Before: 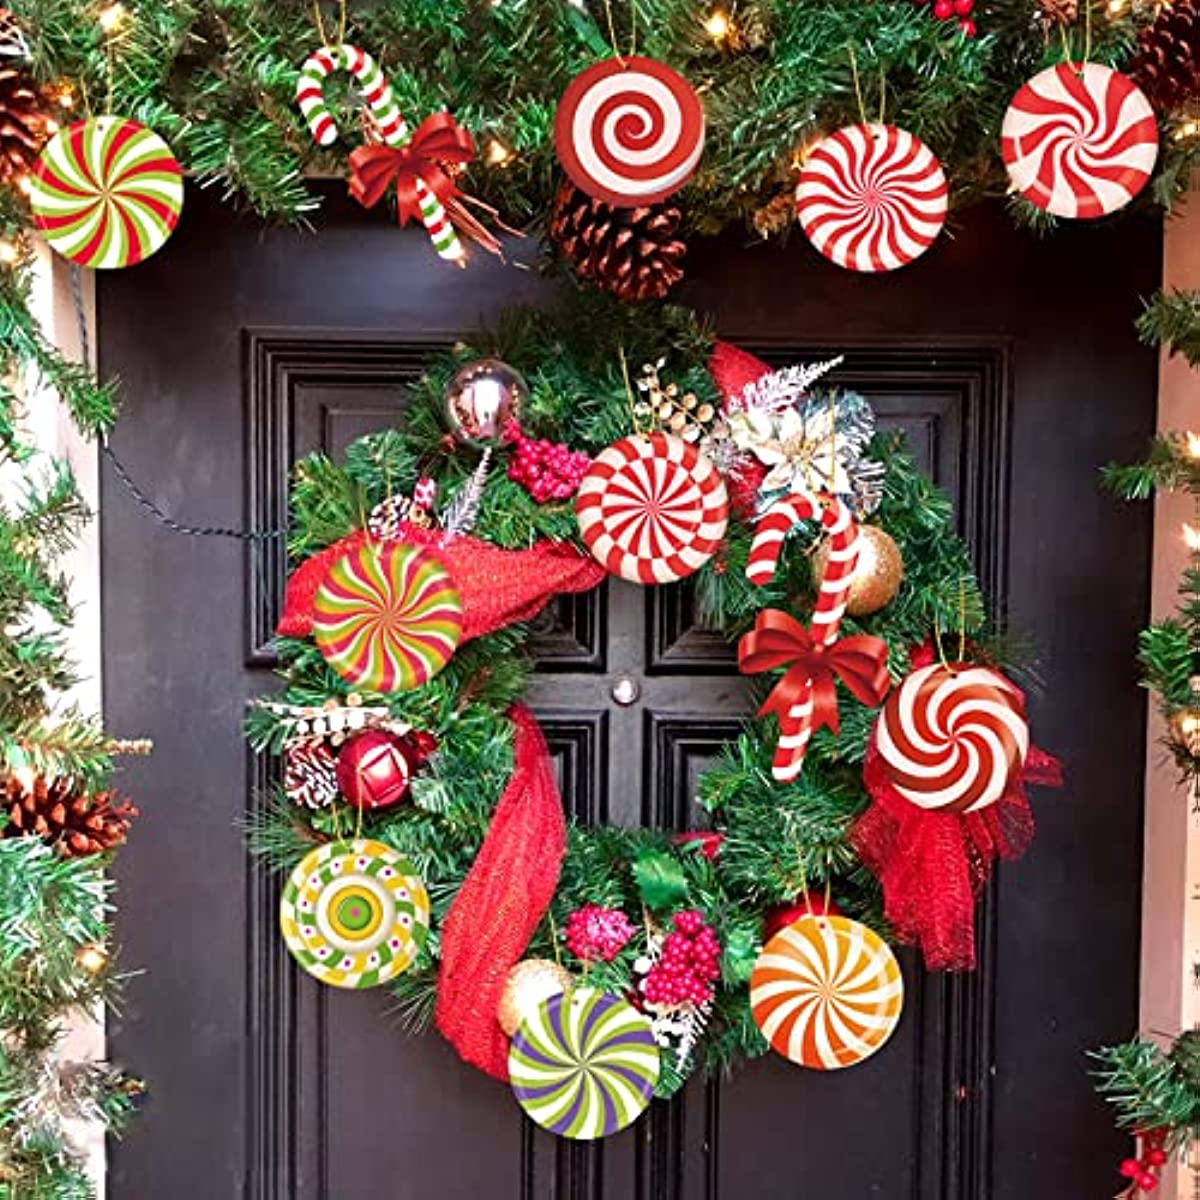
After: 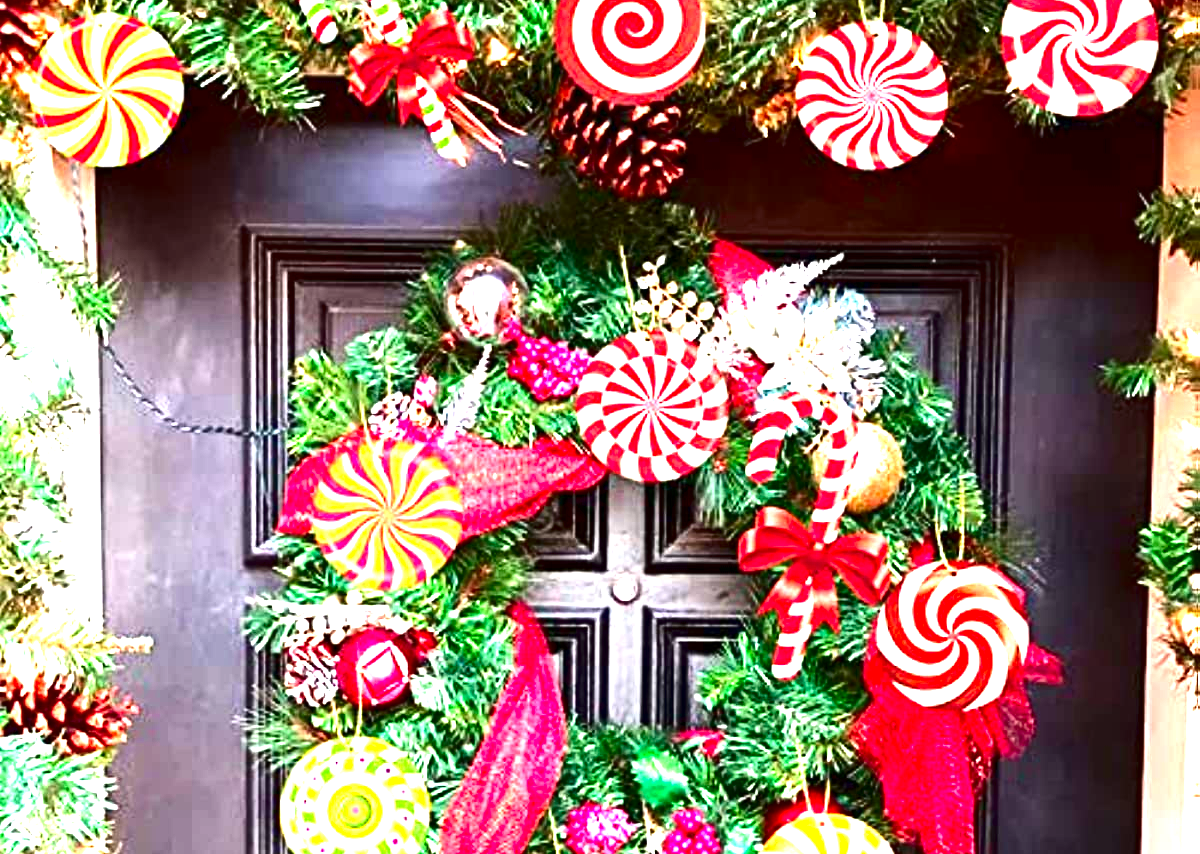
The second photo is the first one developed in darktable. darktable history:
contrast brightness saturation: contrast 0.127, brightness -0.234, saturation 0.145
crop and rotate: top 8.5%, bottom 20.311%
exposure: black level correction 0, exposure 2.11 EV, compensate highlight preservation false
